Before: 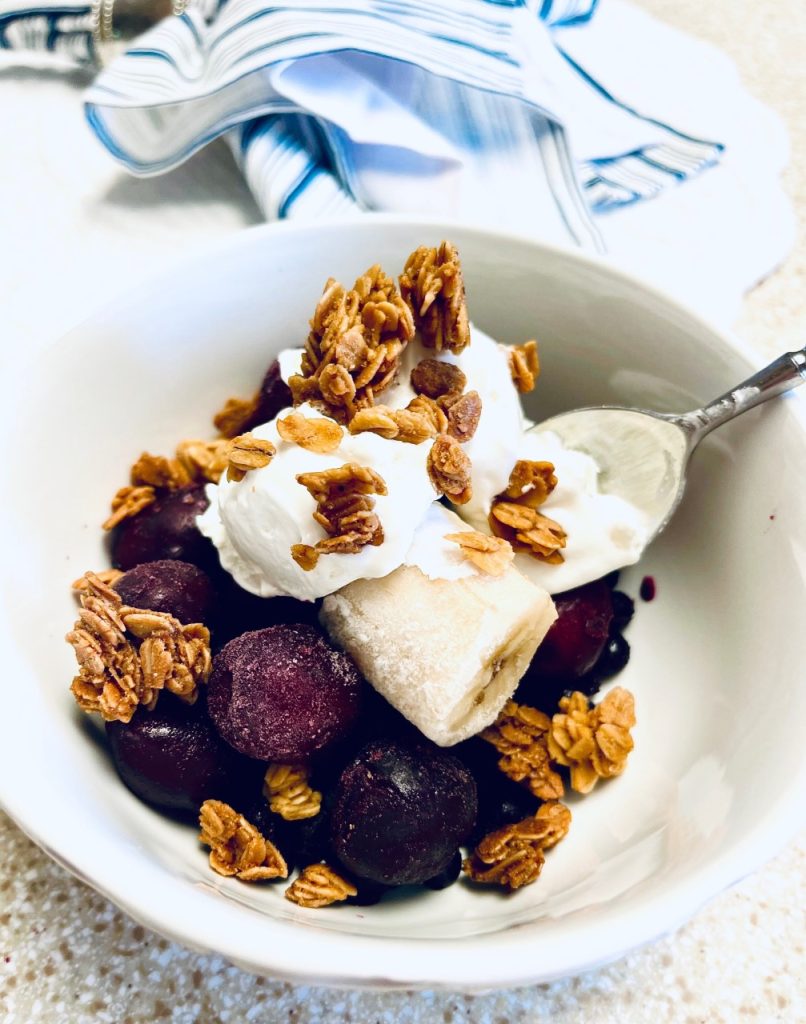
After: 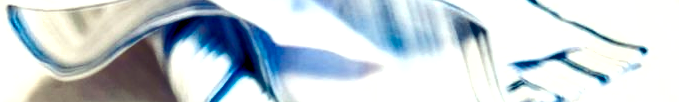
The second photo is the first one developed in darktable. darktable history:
color balance rgb: shadows lift › luminance -21.66%, shadows lift › chroma 8.98%, shadows lift › hue 283.37°, power › chroma 1.55%, power › hue 25.59°, highlights gain › luminance 6.08%, highlights gain › chroma 2.55%, highlights gain › hue 90°, global offset › luminance -0.87%, perceptual saturation grading › global saturation 27.49%, perceptual saturation grading › highlights -28.39%, perceptual saturation grading › mid-tones 15.22%, perceptual saturation grading › shadows 33.98%, perceptual brilliance grading › highlights 10%, perceptual brilliance grading › mid-tones 5%
crop and rotate: left 9.644%, top 9.491%, right 6.021%, bottom 80.509%
shadows and highlights: shadows 49, highlights -41, soften with gaussian
